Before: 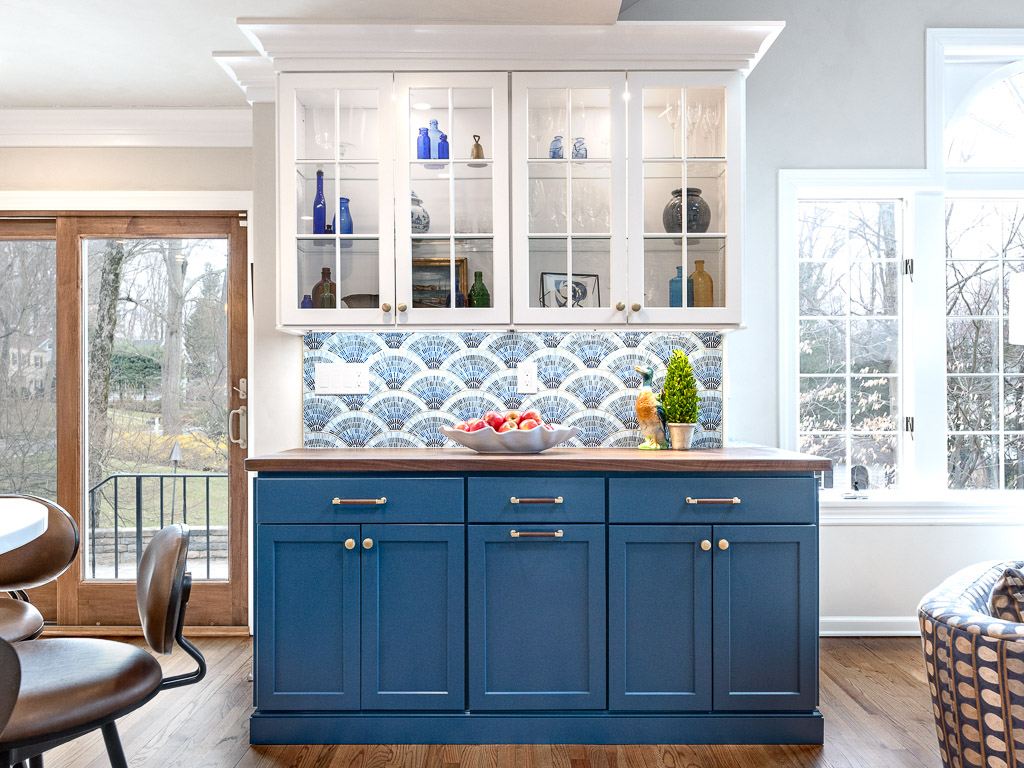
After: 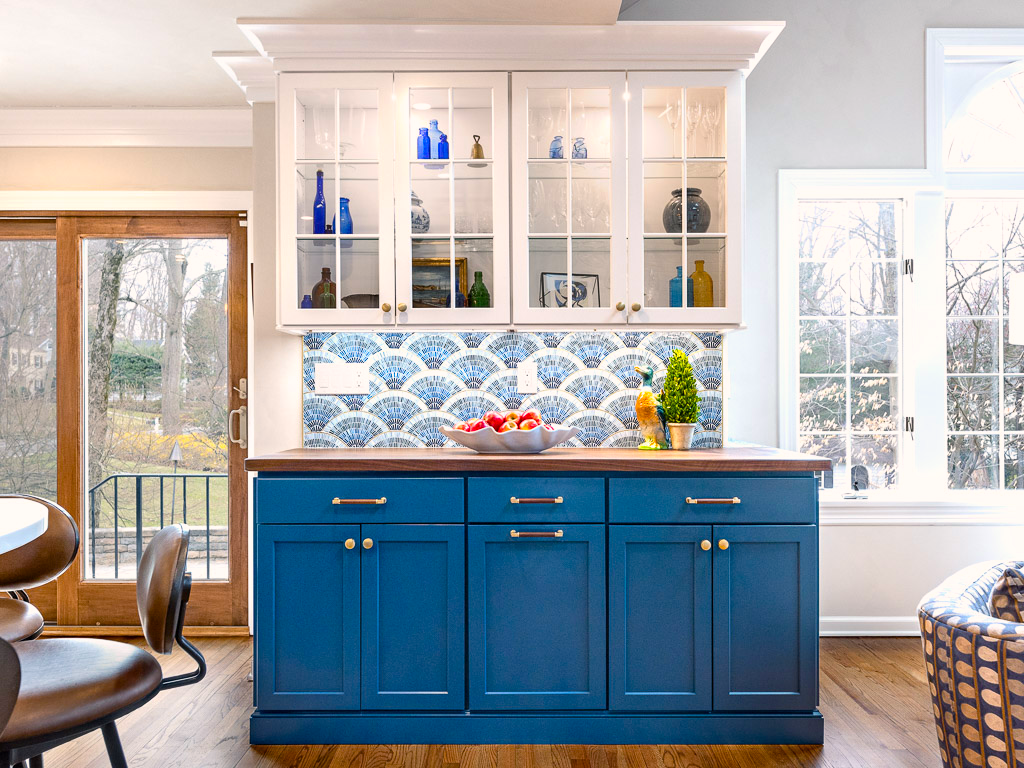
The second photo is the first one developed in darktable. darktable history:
color balance rgb: highlights gain › chroma 1.362%, highlights gain › hue 51.76°, linear chroma grading › global chroma 14.555%, perceptual saturation grading › global saturation 29.828%
